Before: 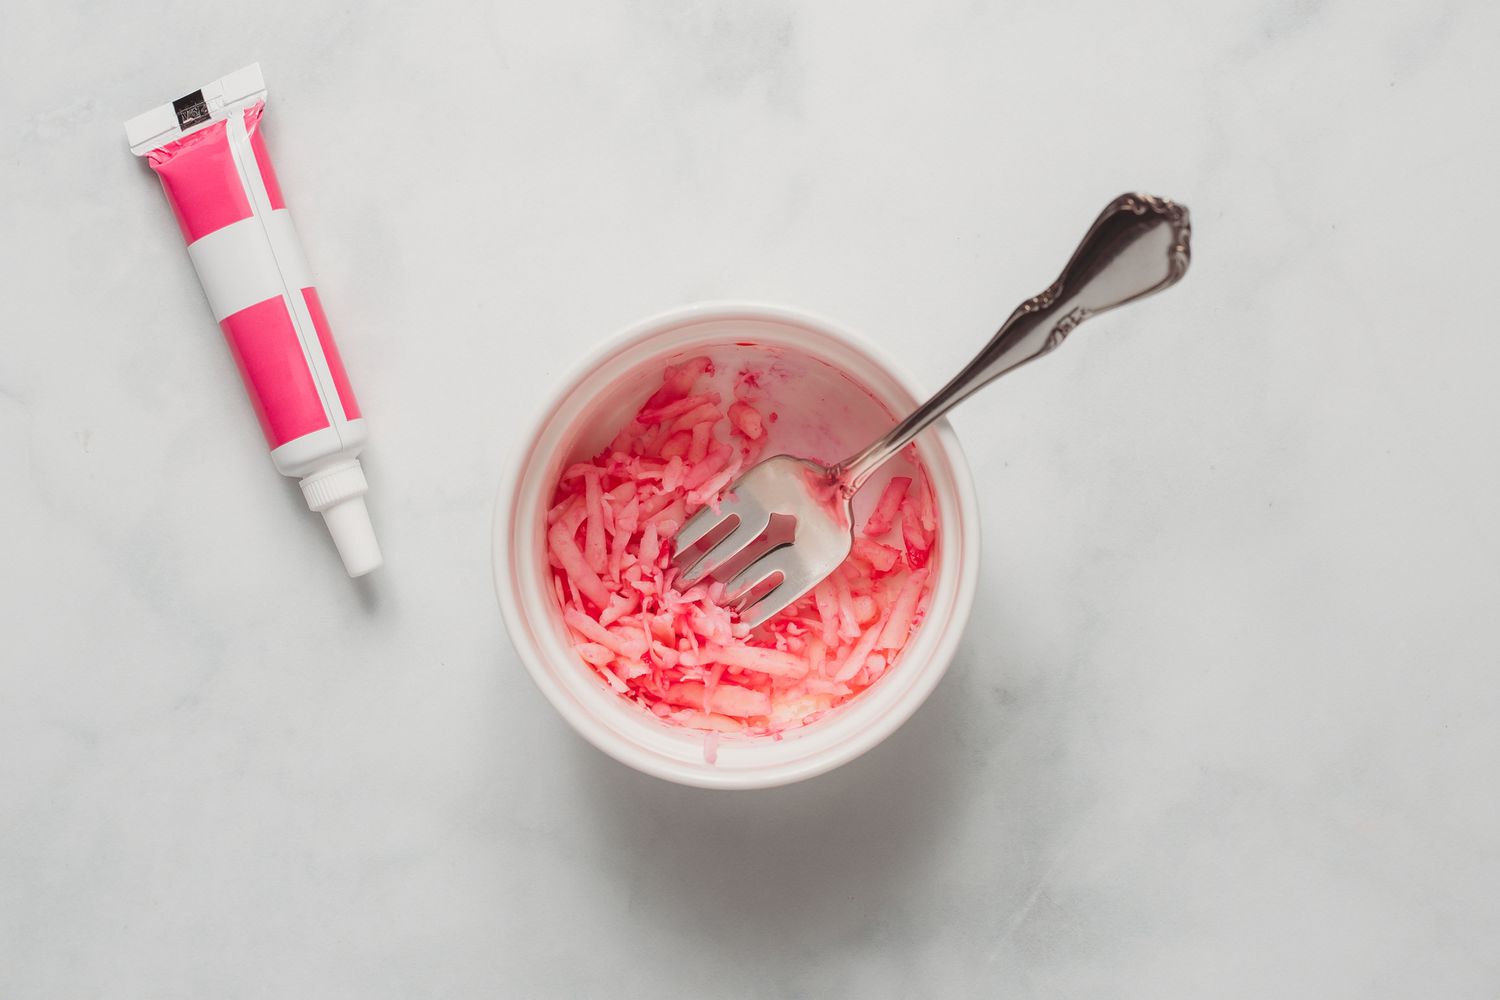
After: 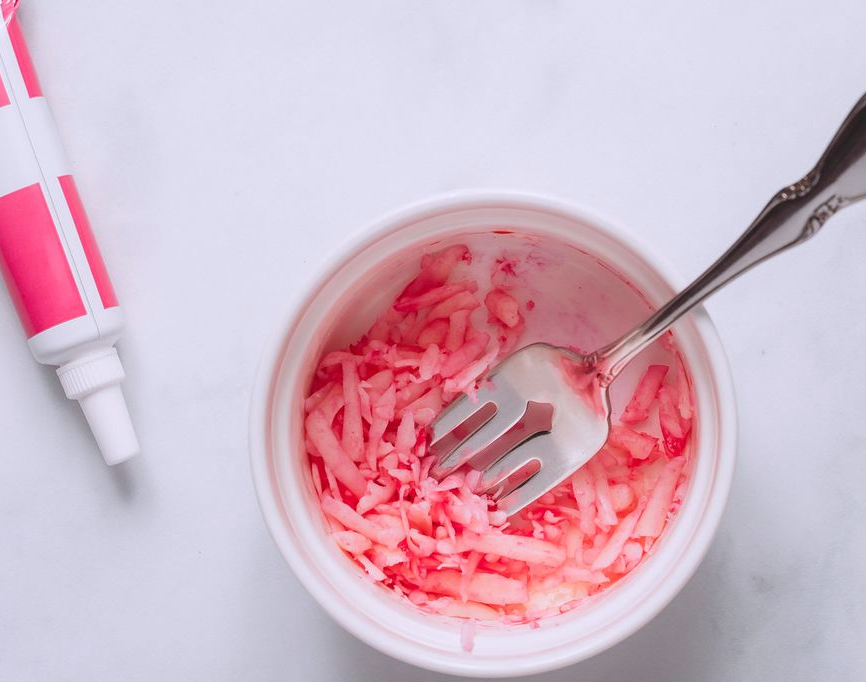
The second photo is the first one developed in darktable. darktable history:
white balance: red 1.004, blue 1.096
crop: left 16.202%, top 11.208%, right 26.045%, bottom 20.557%
